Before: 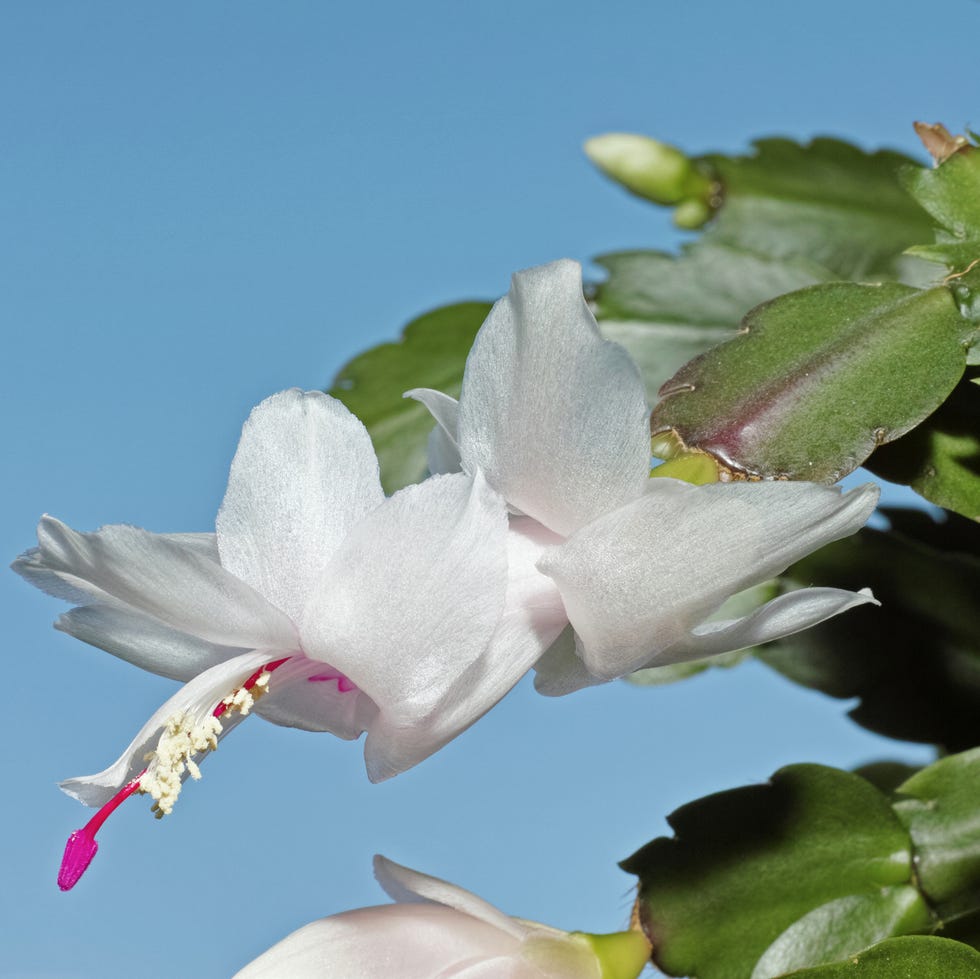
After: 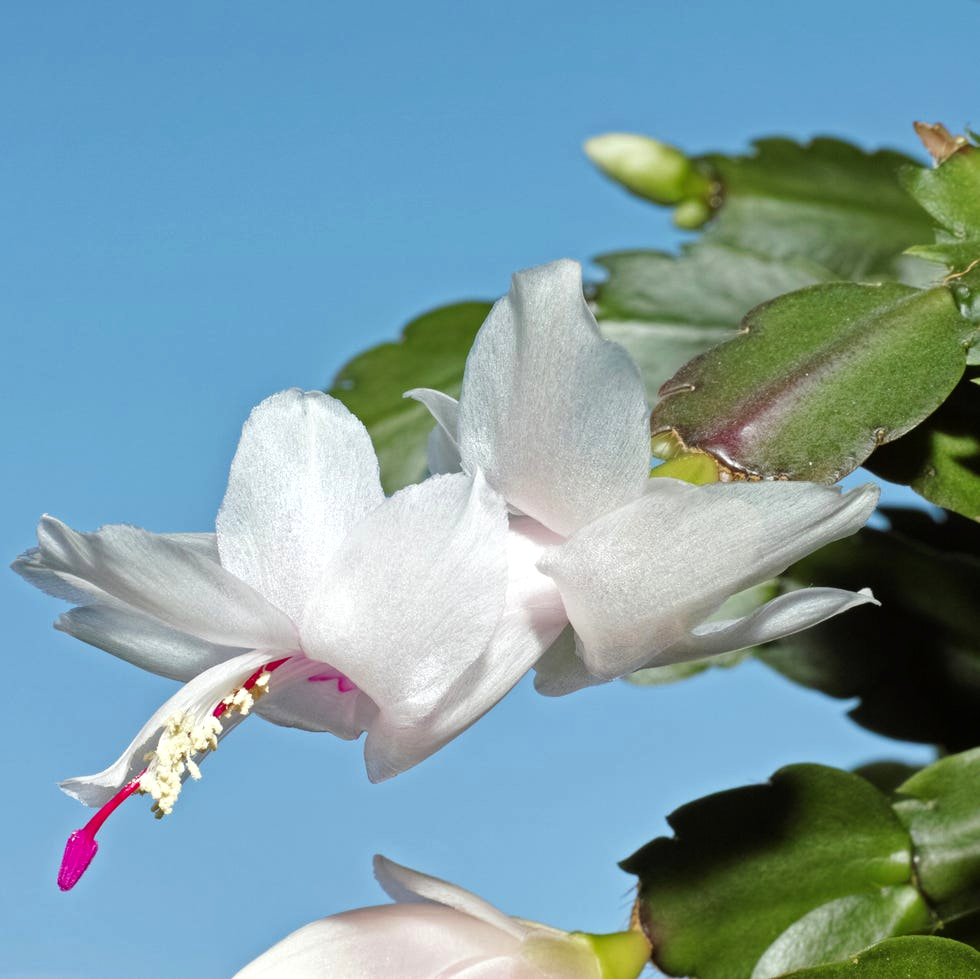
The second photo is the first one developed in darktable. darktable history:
color balance: contrast 10%
